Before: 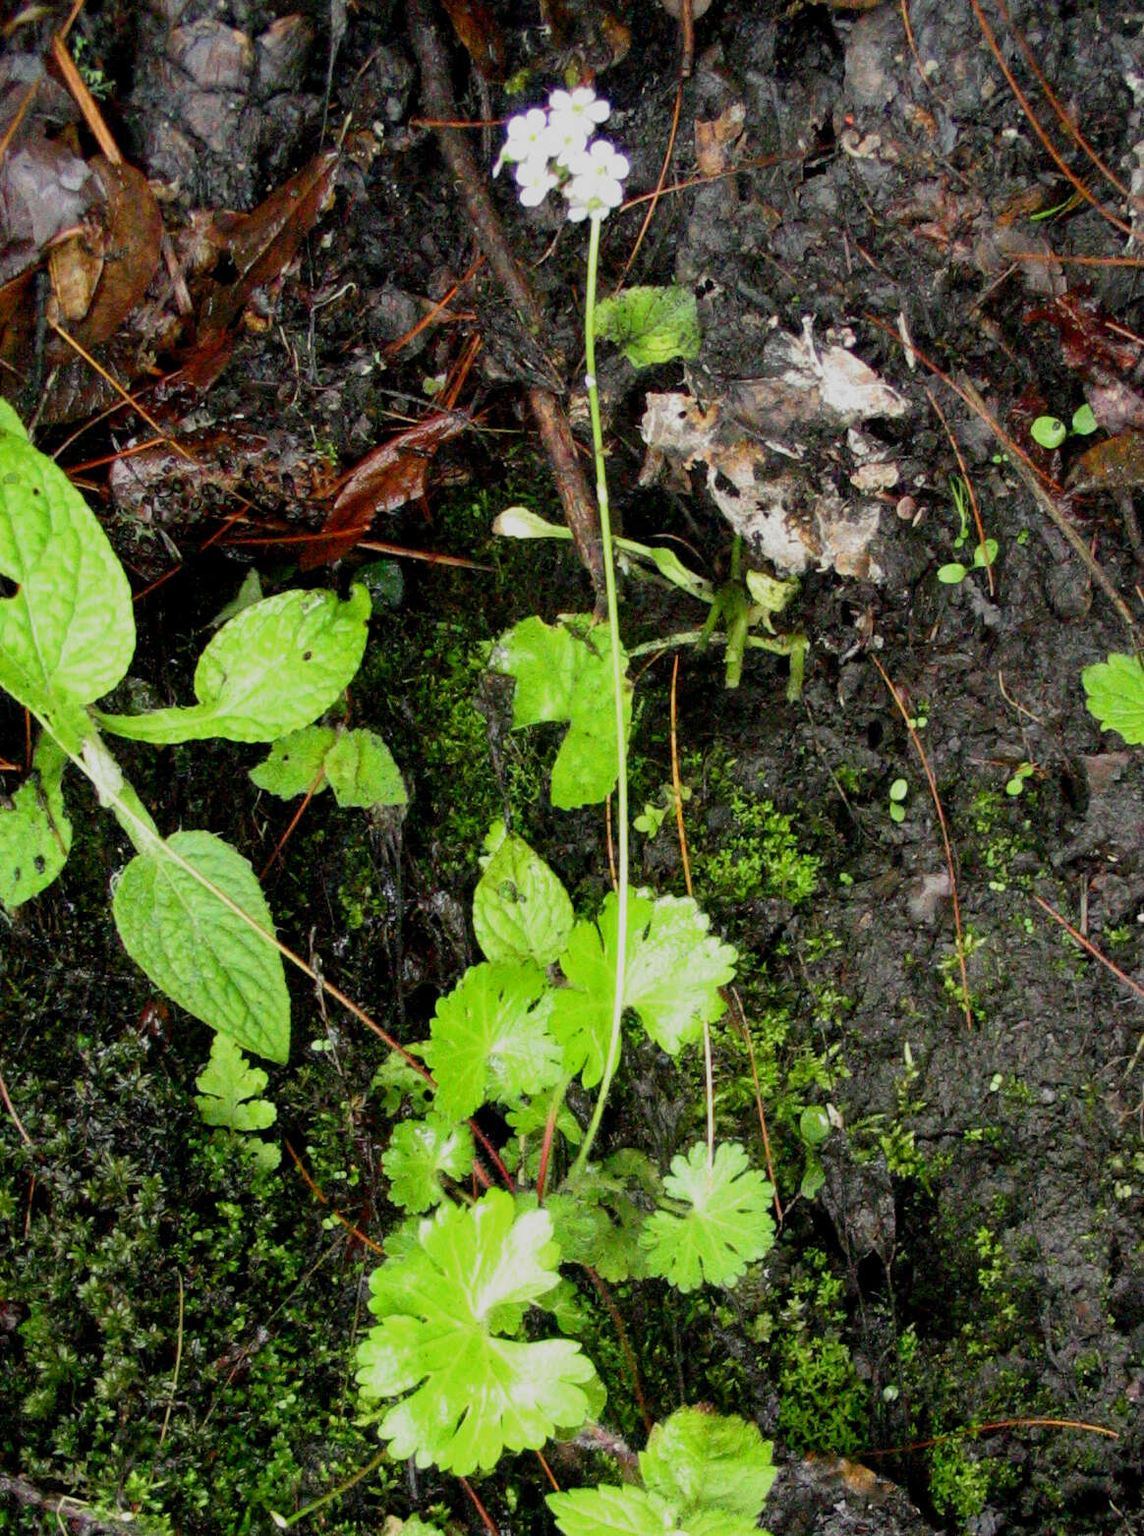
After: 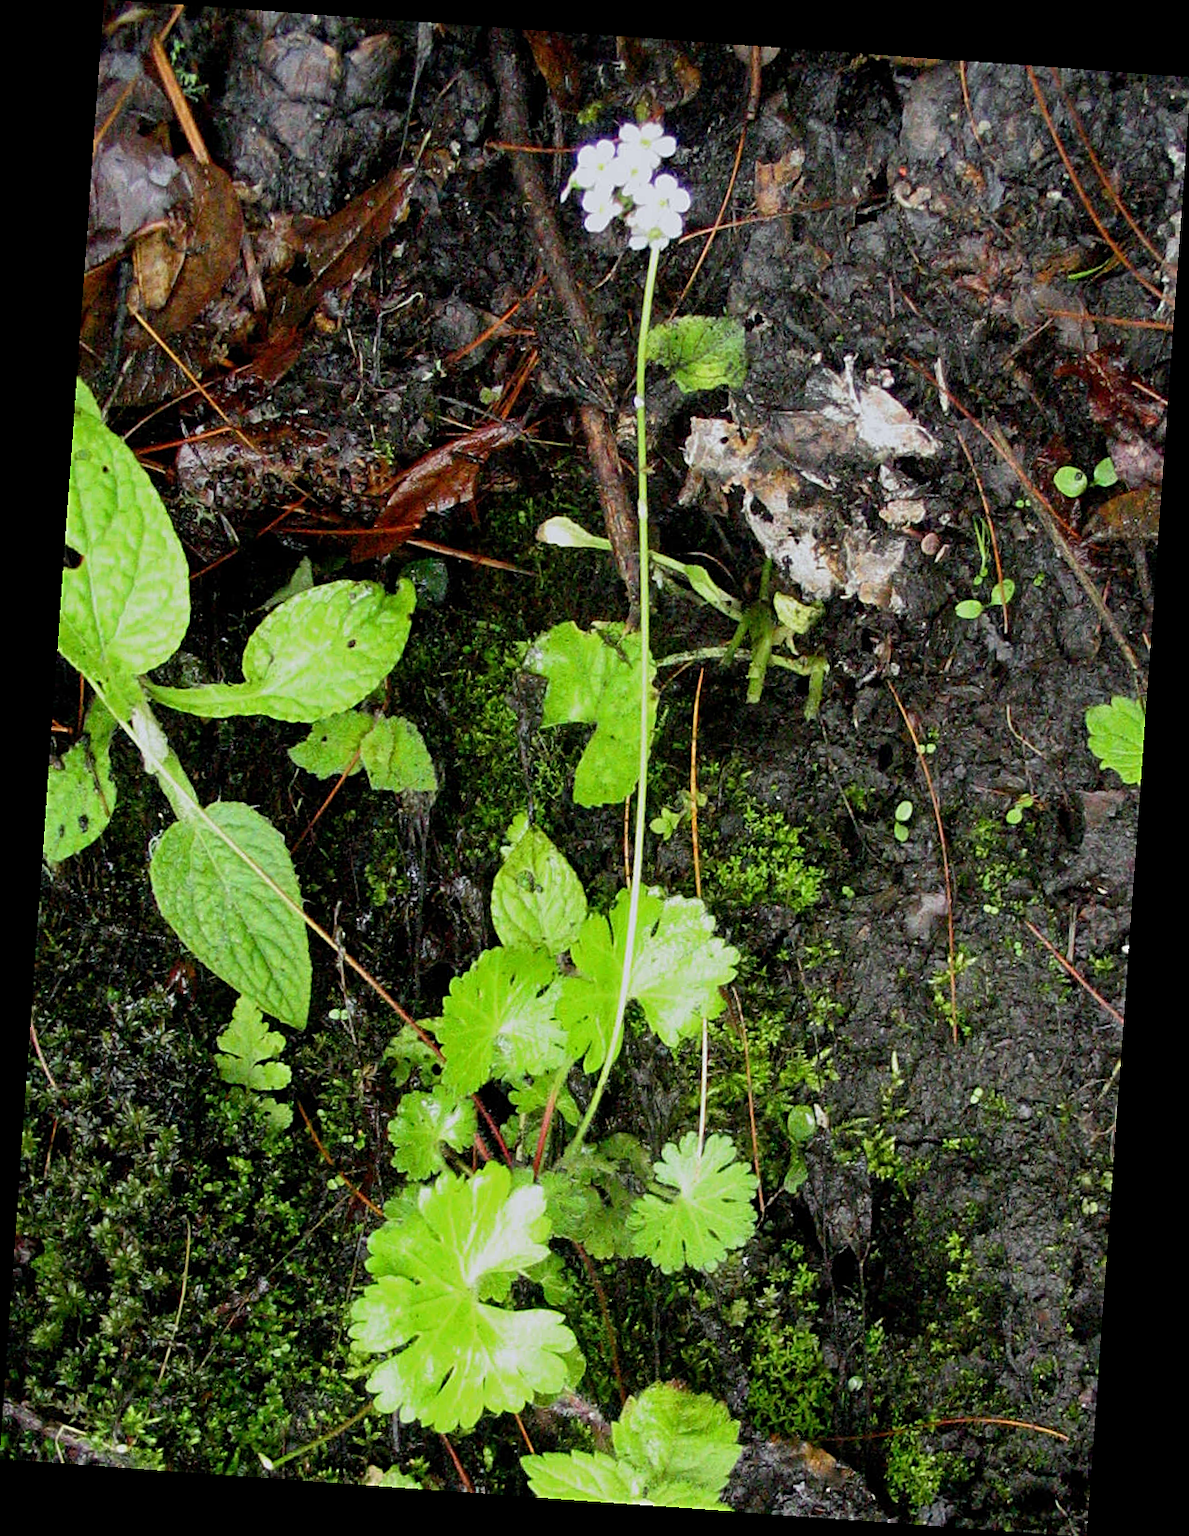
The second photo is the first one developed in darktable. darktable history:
white balance: red 0.983, blue 1.036
rotate and perspective: rotation 4.1°, automatic cropping off
sharpen: on, module defaults
